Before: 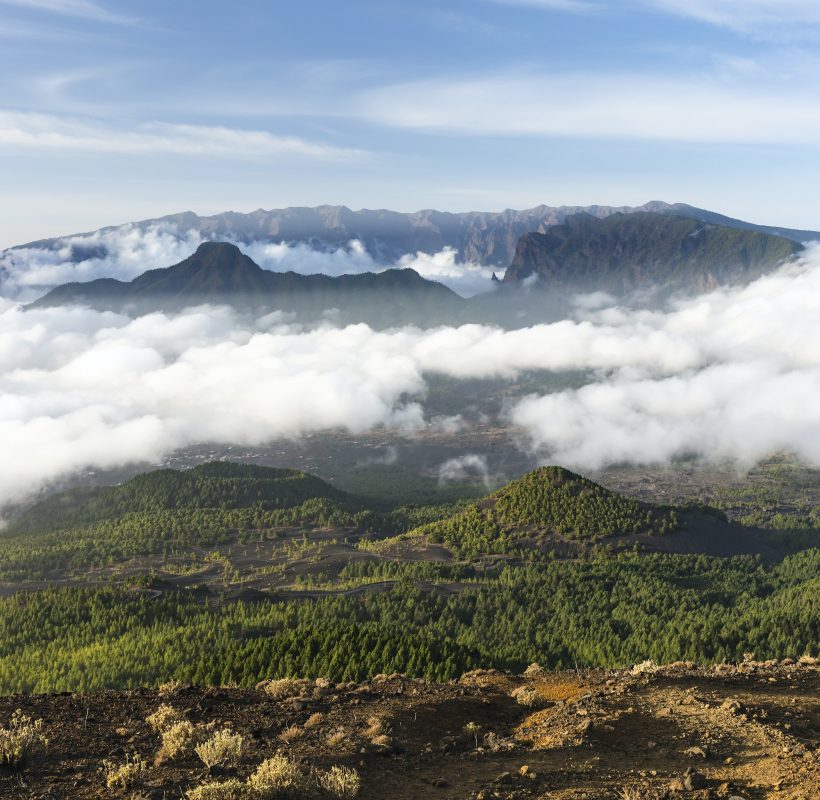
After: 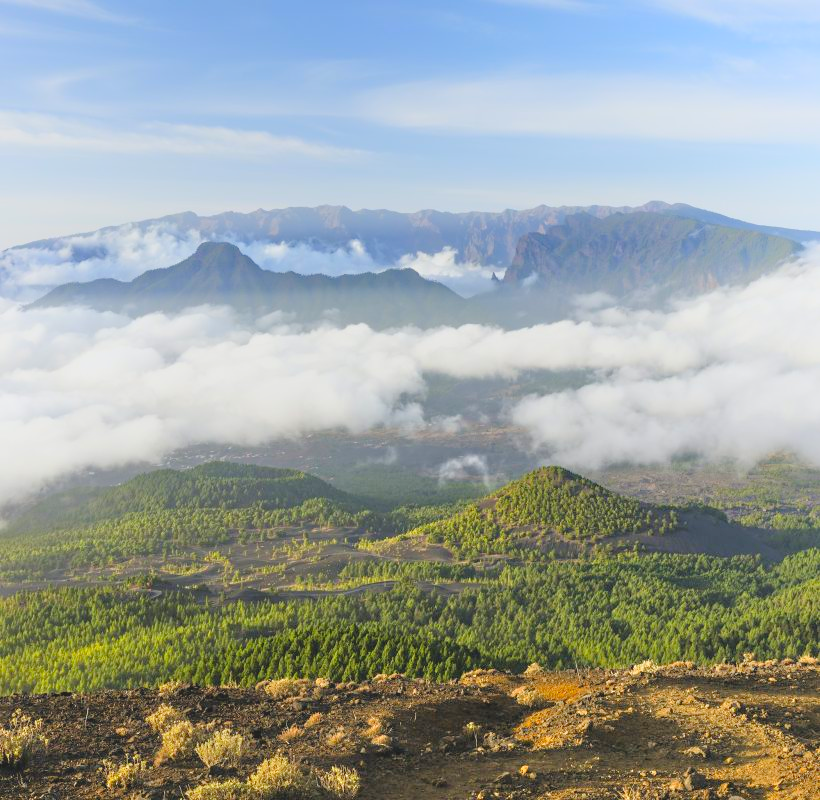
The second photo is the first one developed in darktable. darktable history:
contrast brightness saturation: contrast -0.19, saturation 0.19
exposure: exposure -0.01 EV, compensate highlight preservation false
shadows and highlights: shadows -40.15, highlights 62.88, soften with gaussian
tone equalizer: -7 EV 0.15 EV, -6 EV 0.6 EV, -5 EV 1.15 EV, -4 EV 1.33 EV, -3 EV 1.15 EV, -2 EV 0.6 EV, -1 EV 0.15 EV, mask exposure compensation -0.5 EV
